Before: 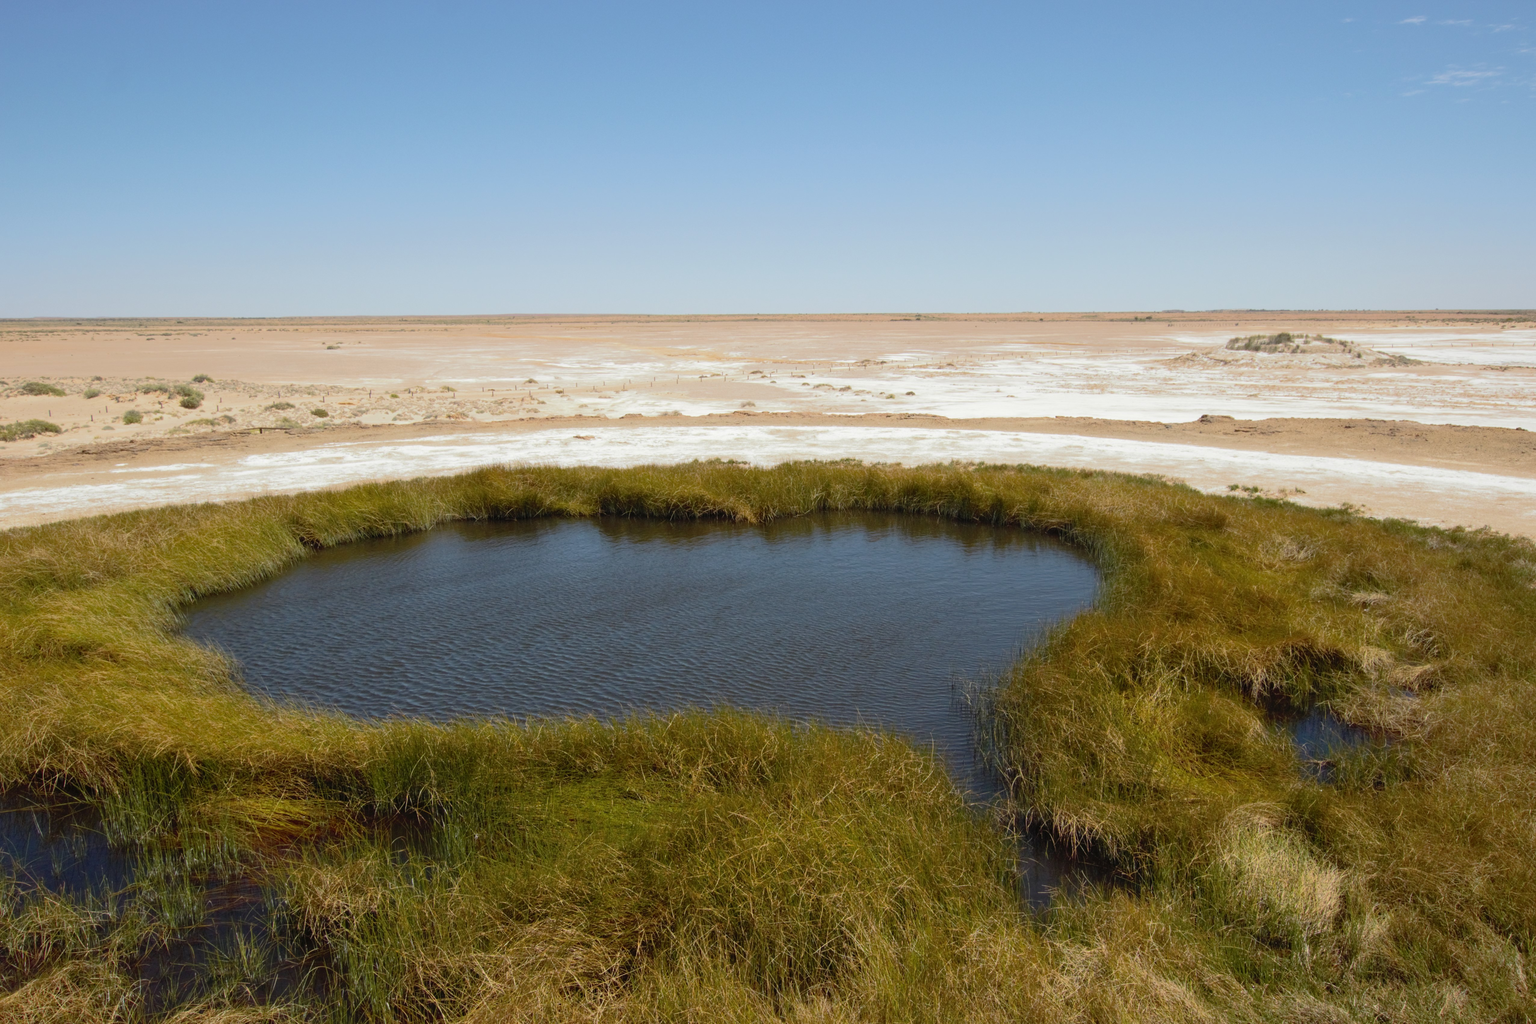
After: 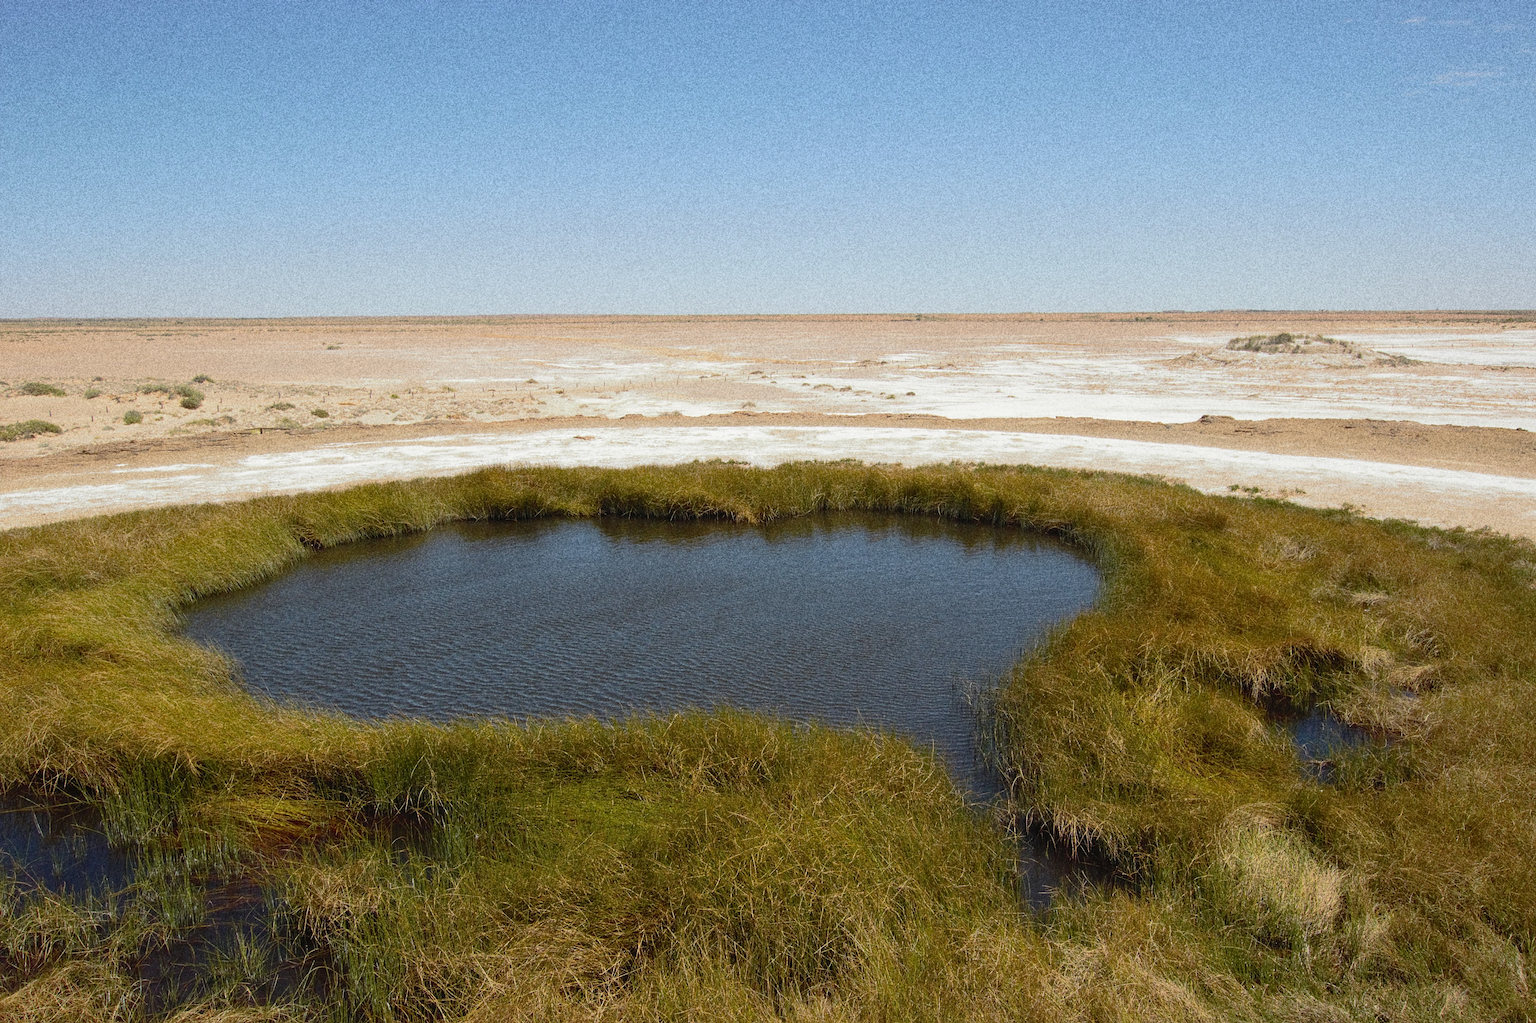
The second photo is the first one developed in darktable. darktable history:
sharpen: on, module defaults
grain: coarseness 10.62 ISO, strength 55.56%
tone equalizer: on, module defaults
